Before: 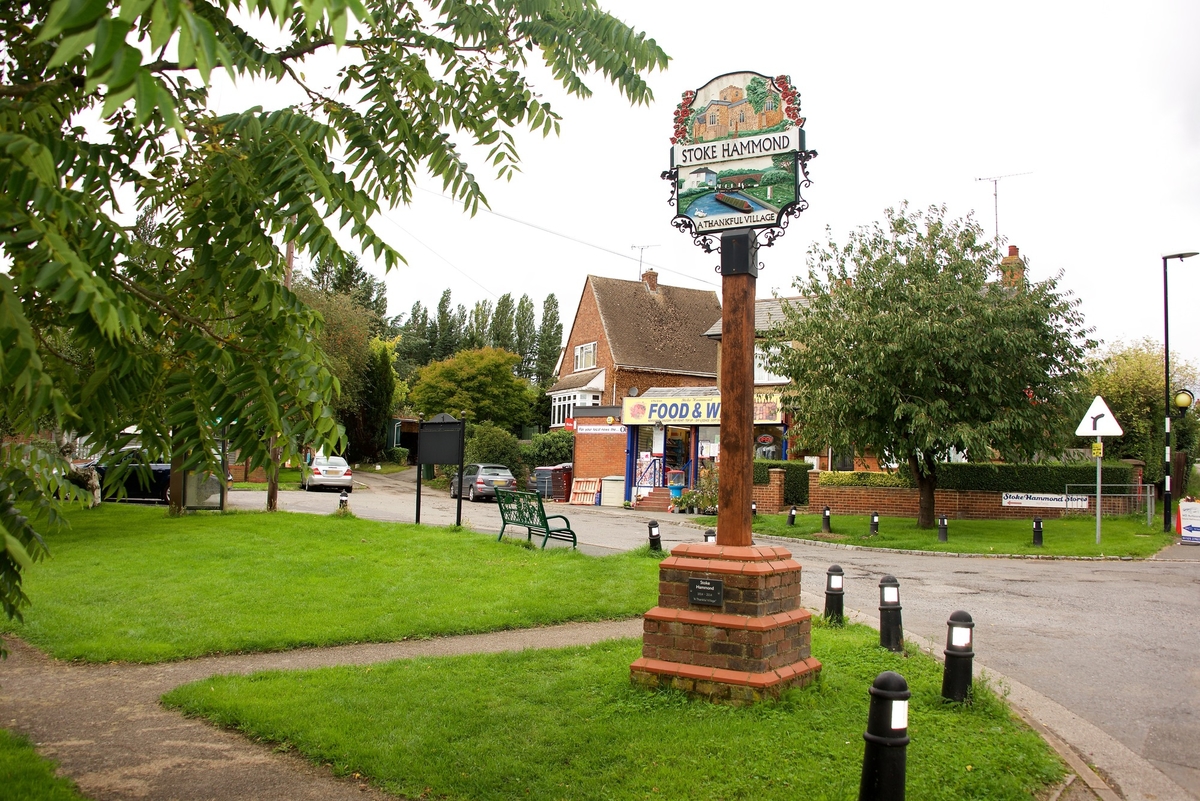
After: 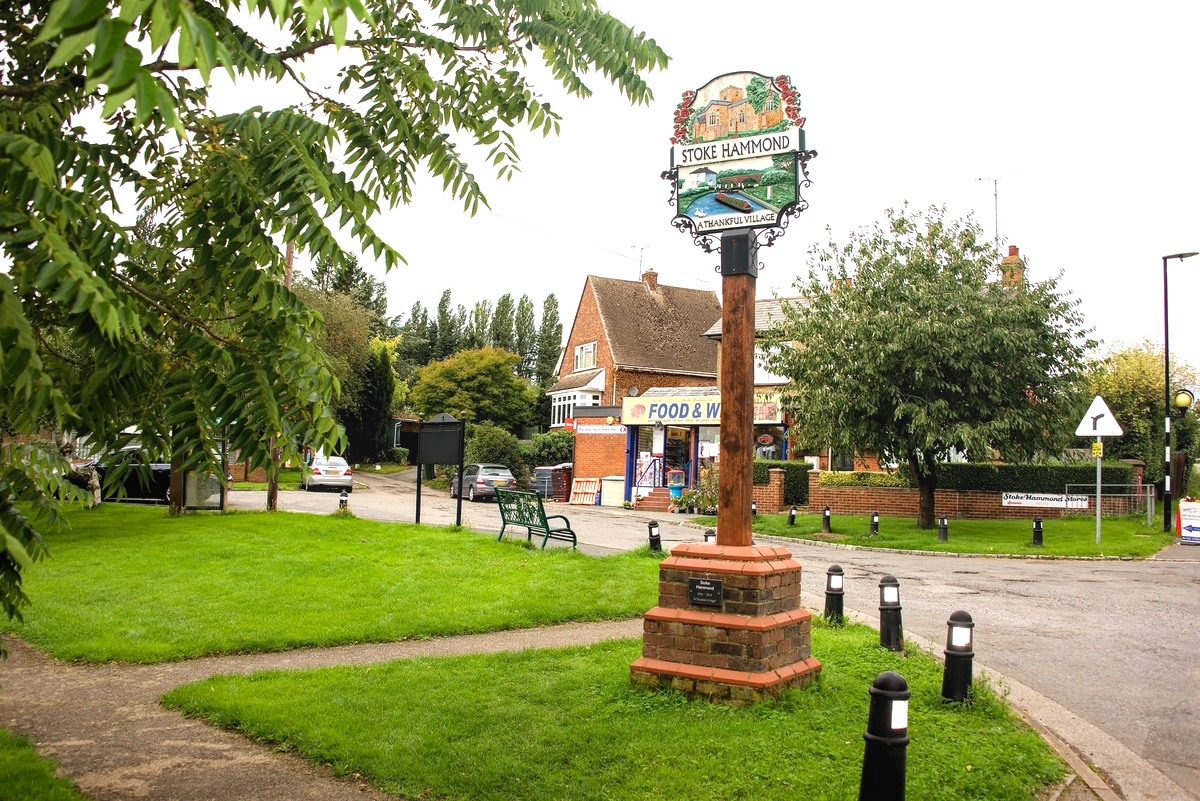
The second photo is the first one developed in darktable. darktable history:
local contrast: detail 109%
levels: black 0.021%, levels [0.026, 0.507, 0.987]
haze removal: compatibility mode true, adaptive false
tone equalizer: -8 EV -0.393 EV, -7 EV -0.374 EV, -6 EV -0.328 EV, -5 EV -0.212 EV, -3 EV 0.242 EV, -2 EV 0.329 EV, -1 EV 0.413 EV, +0 EV 0.403 EV, smoothing 1
